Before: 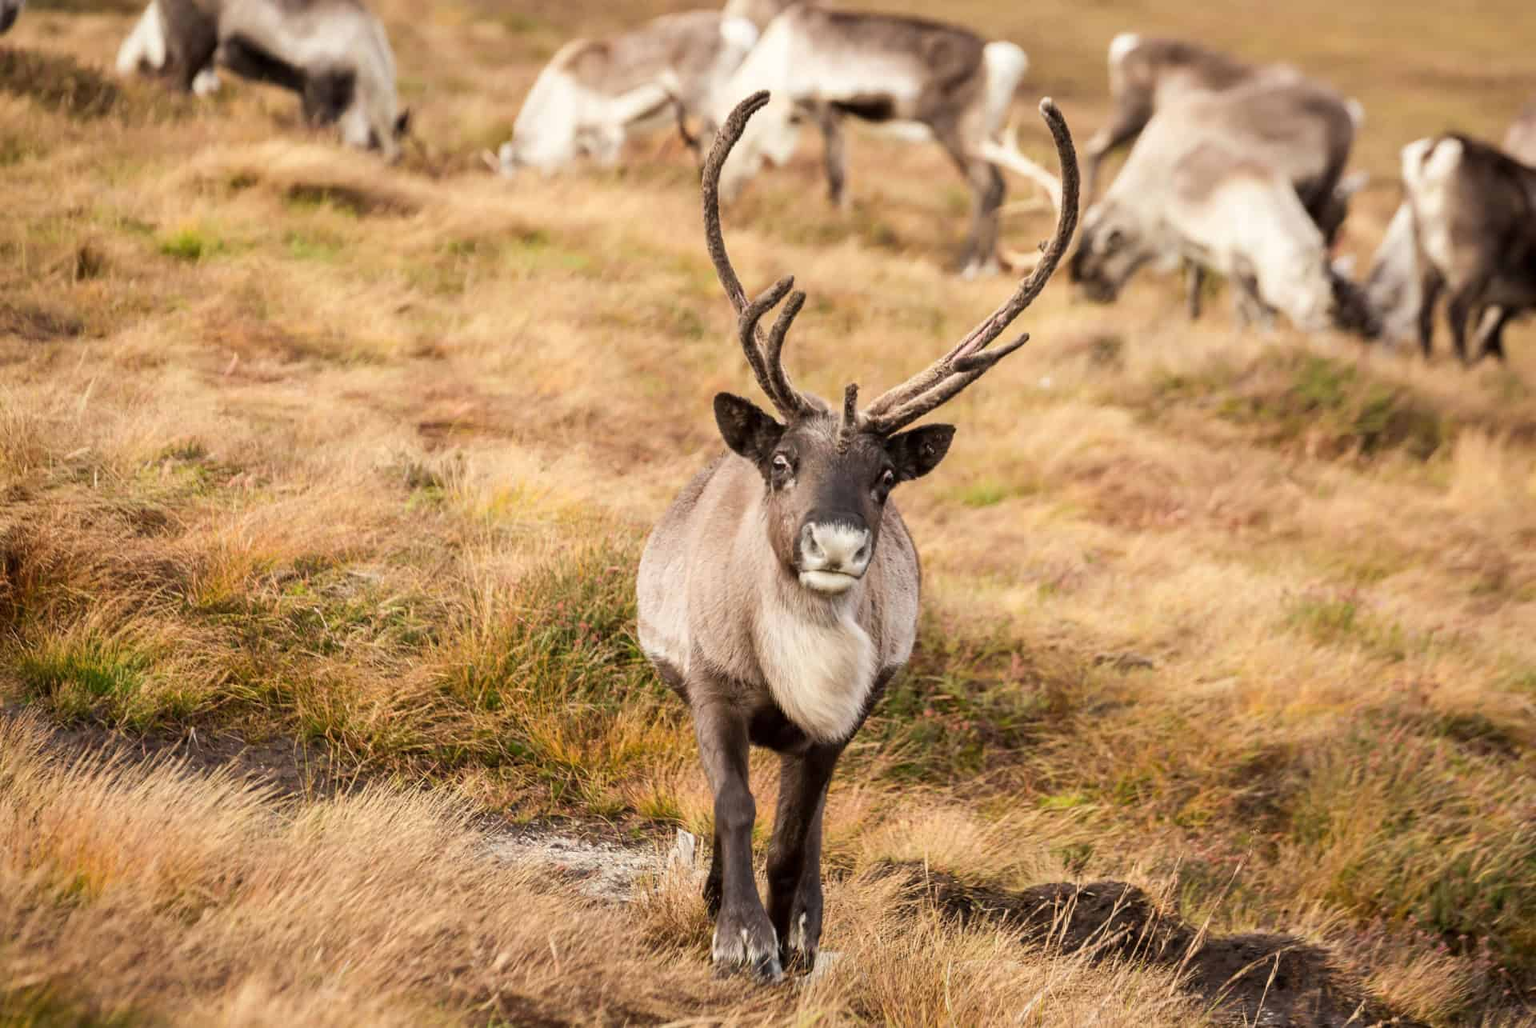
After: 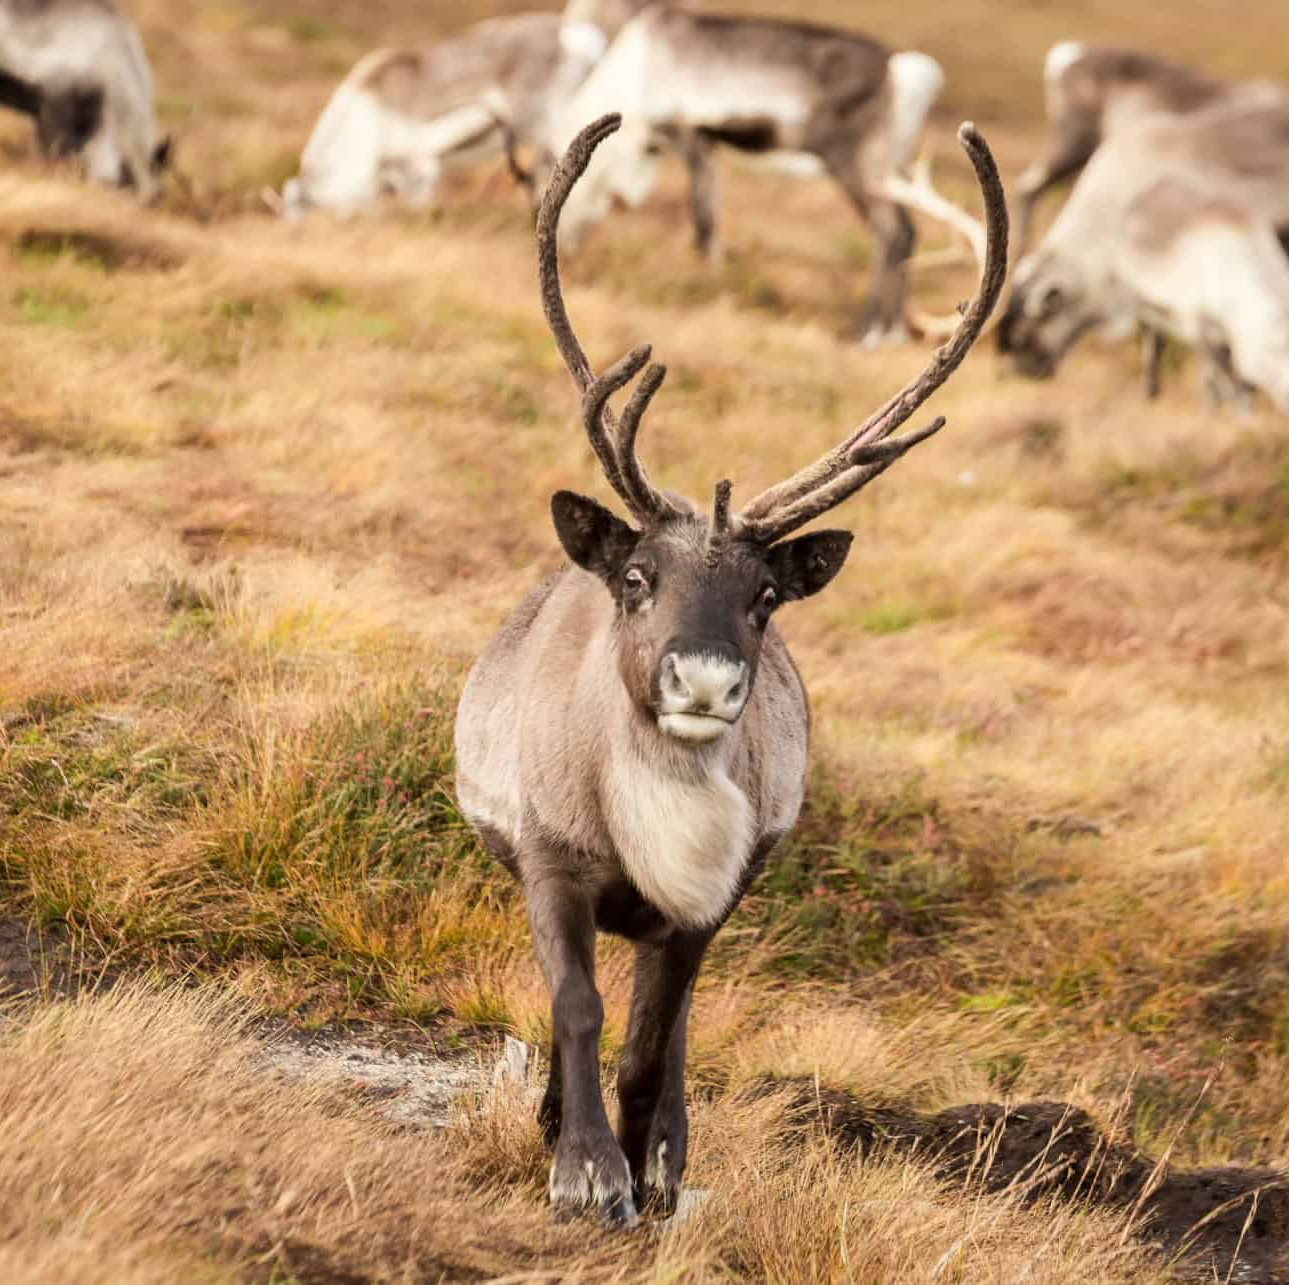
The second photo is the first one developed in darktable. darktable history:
crop and rotate: left 17.767%, right 15.088%
